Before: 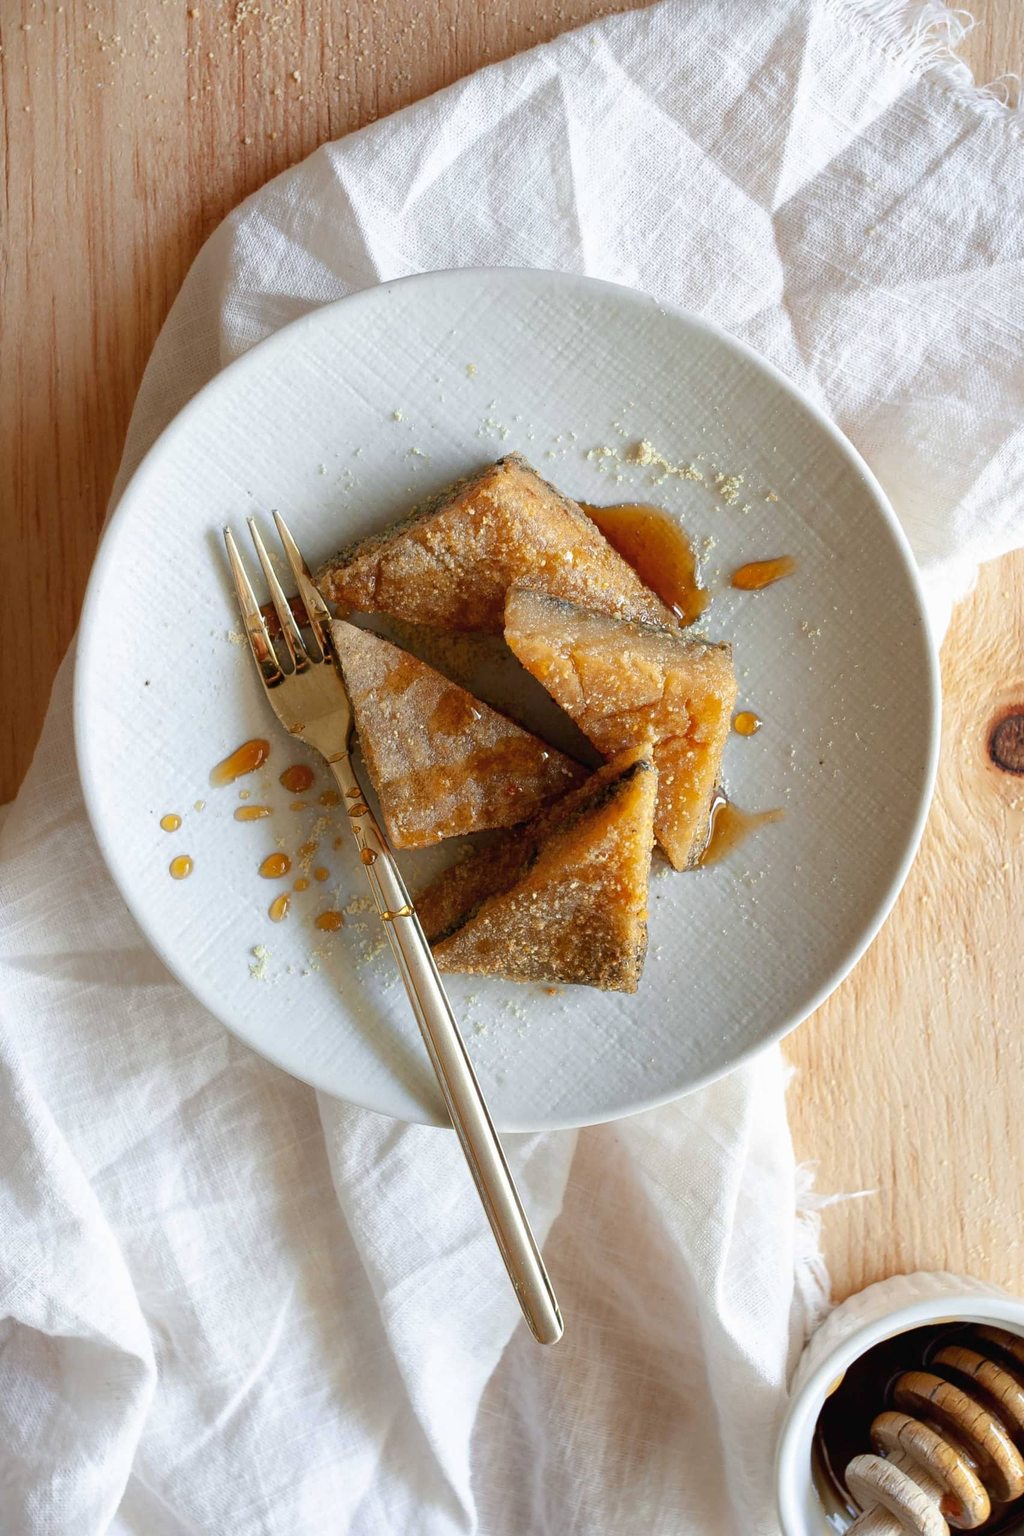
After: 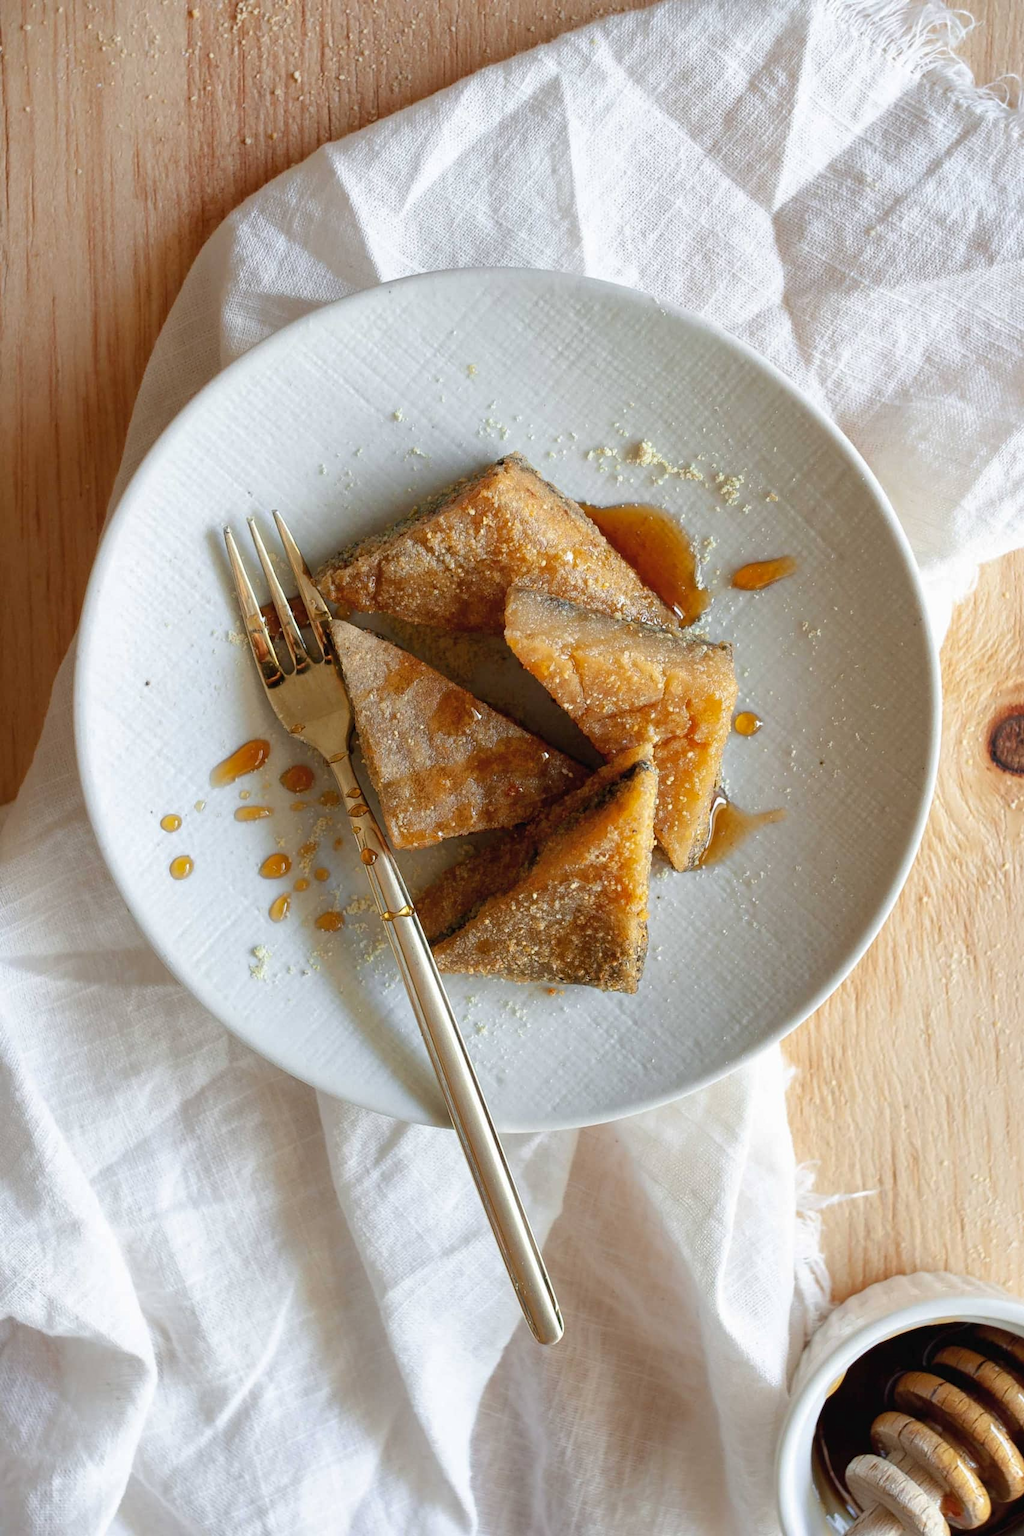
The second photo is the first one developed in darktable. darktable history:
color zones: curves: ch1 [(0.25, 0.5) (0.747, 0.71)]
shadows and highlights: shadows 25.93, highlights -24.94
